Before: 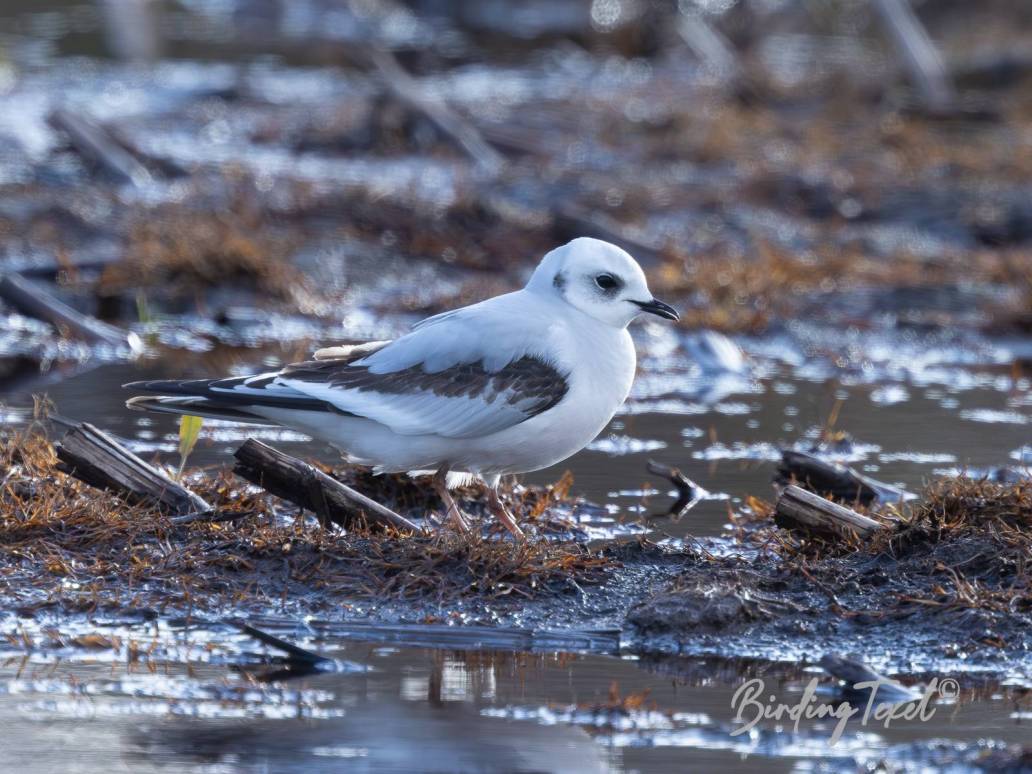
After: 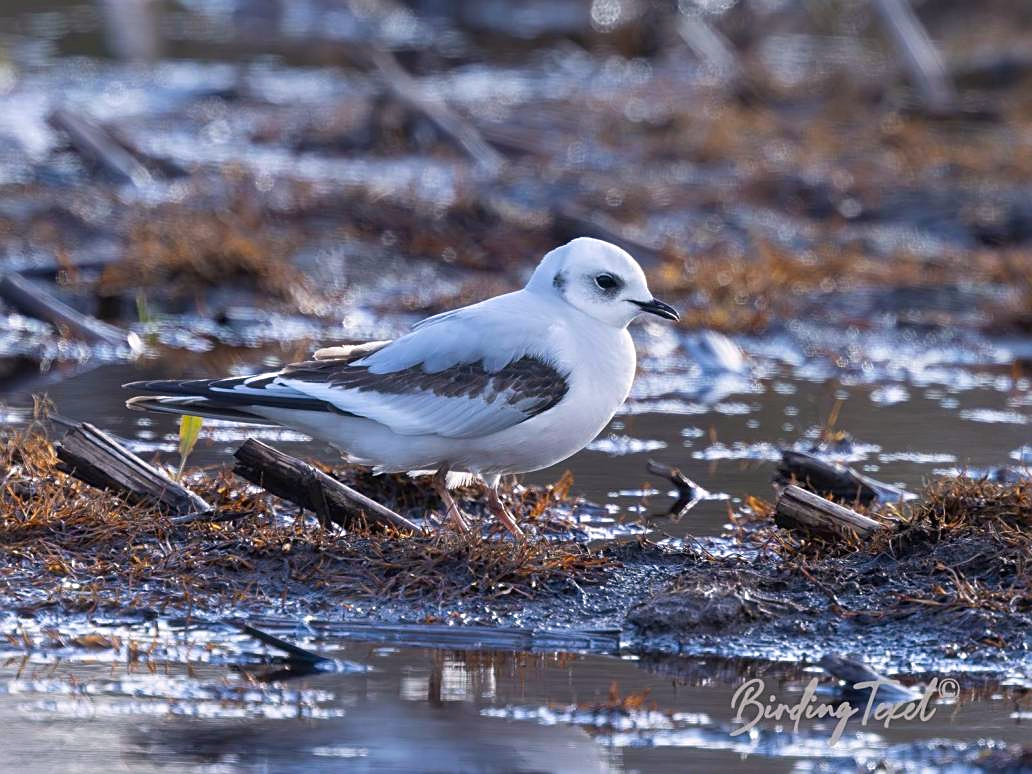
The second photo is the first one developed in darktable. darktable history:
sharpen: on, module defaults
color correction: highlights a* 3.22, highlights b* 1.93, saturation 1.19
